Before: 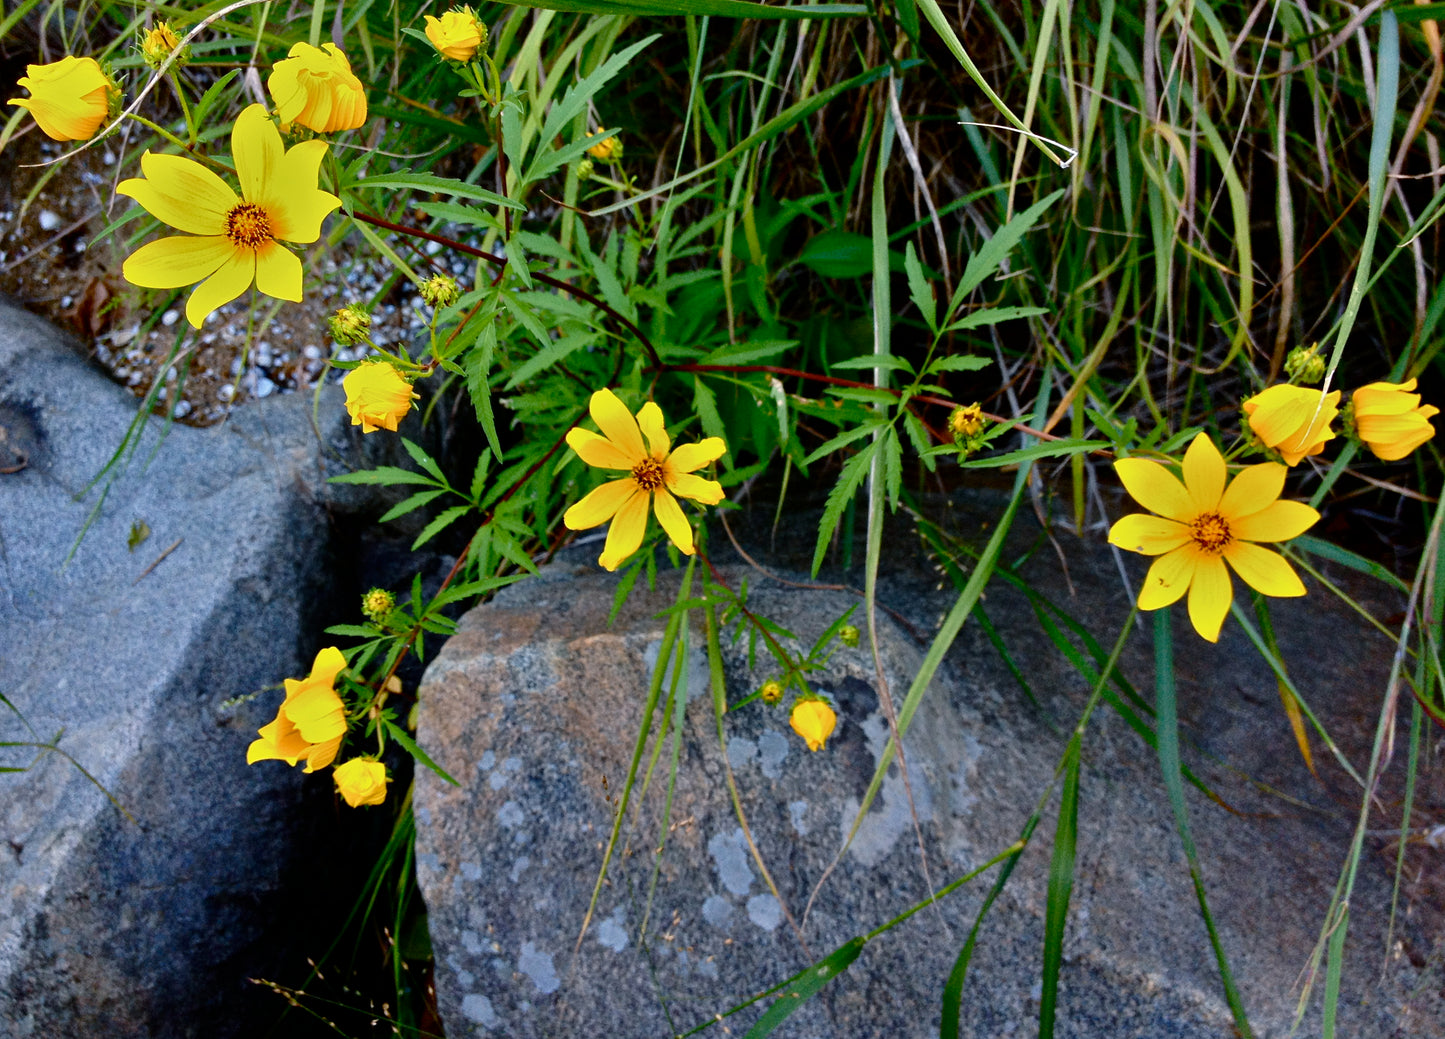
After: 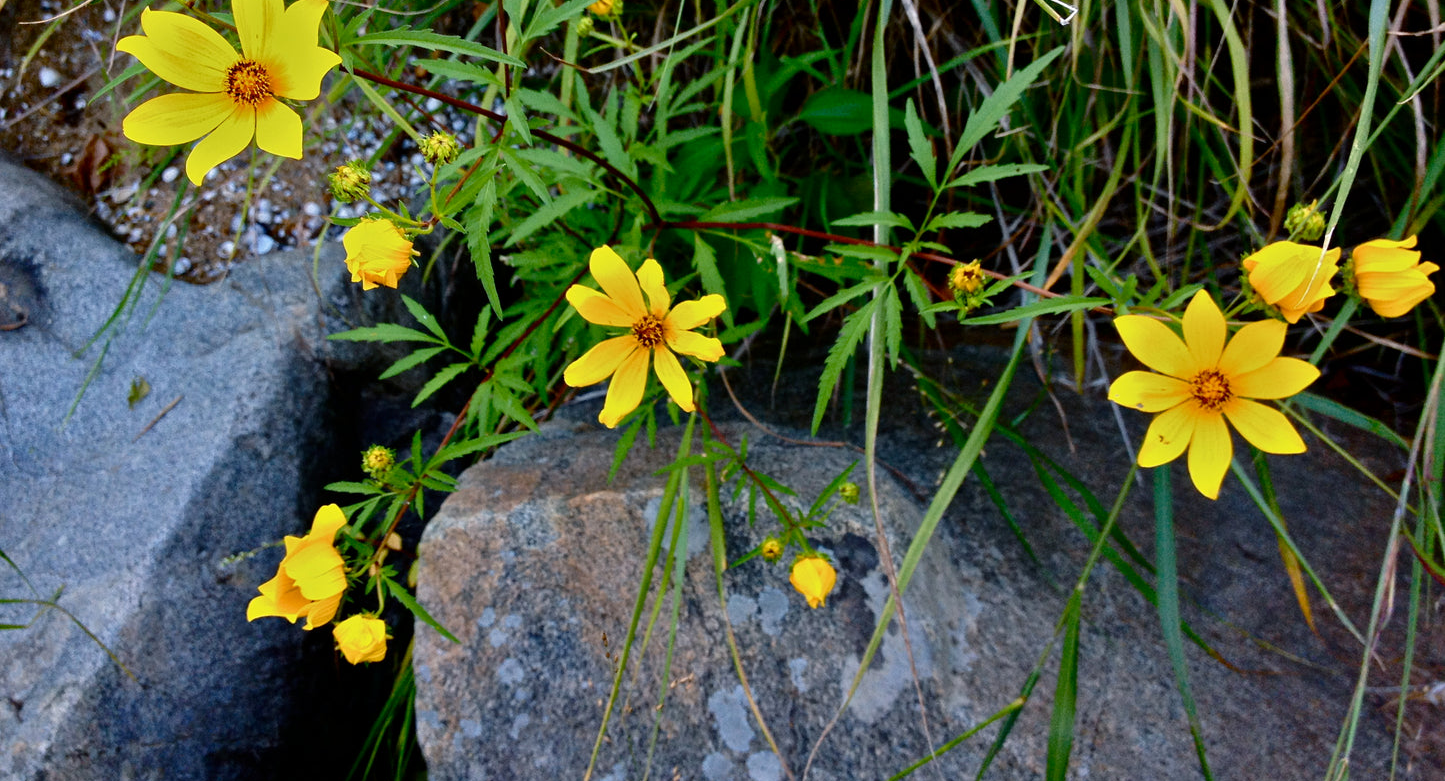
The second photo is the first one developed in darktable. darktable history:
crop: top 13.788%, bottom 11.011%
